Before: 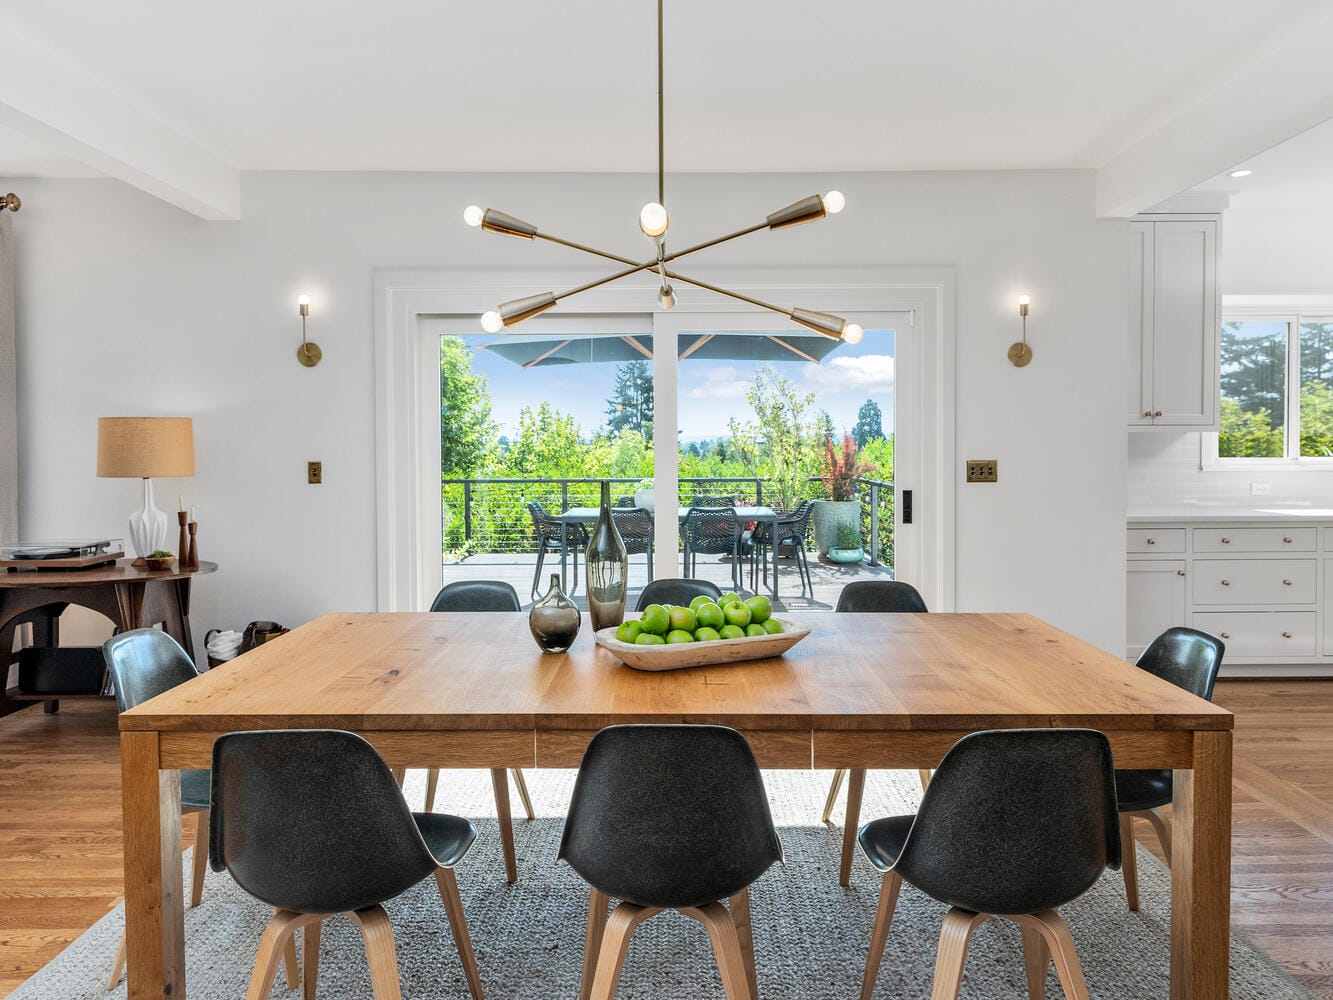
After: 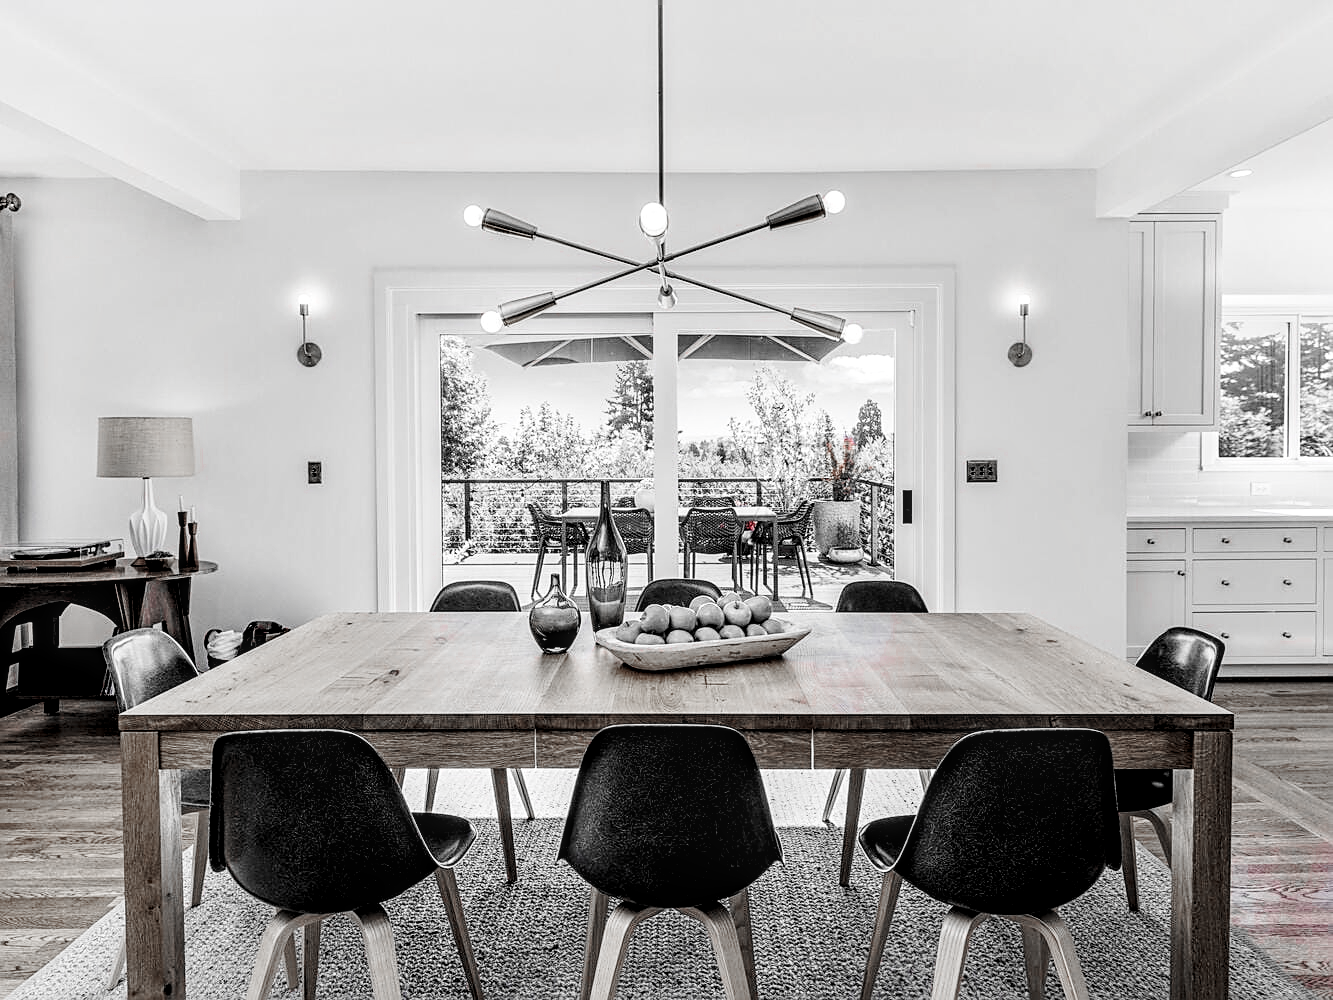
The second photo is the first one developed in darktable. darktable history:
sharpen: on, module defaults
levels: levels [0.116, 0.574, 1]
local contrast: detail 130%
base curve: curves: ch0 [(0, 0) (0.032, 0.025) (0.121, 0.166) (0.206, 0.329) (0.605, 0.79) (1, 1)], preserve colors none
color zones: curves: ch0 [(0, 0.278) (0.143, 0.5) (0.286, 0.5) (0.429, 0.5) (0.571, 0.5) (0.714, 0.5) (0.857, 0.5) (1, 0.5)]; ch1 [(0, 1) (0.143, 0.165) (0.286, 0) (0.429, 0) (0.571, 0) (0.714, 0) (0.857, 0.5) (1, 0.5)]; ch2 [(0, 0.508) (0.143, 0.5) (0.286, 0.5) (0.429, 0.5) (0.571, 0.5) (0.714, 0.5) (0.857, 0.5) (1, 0.5)]
